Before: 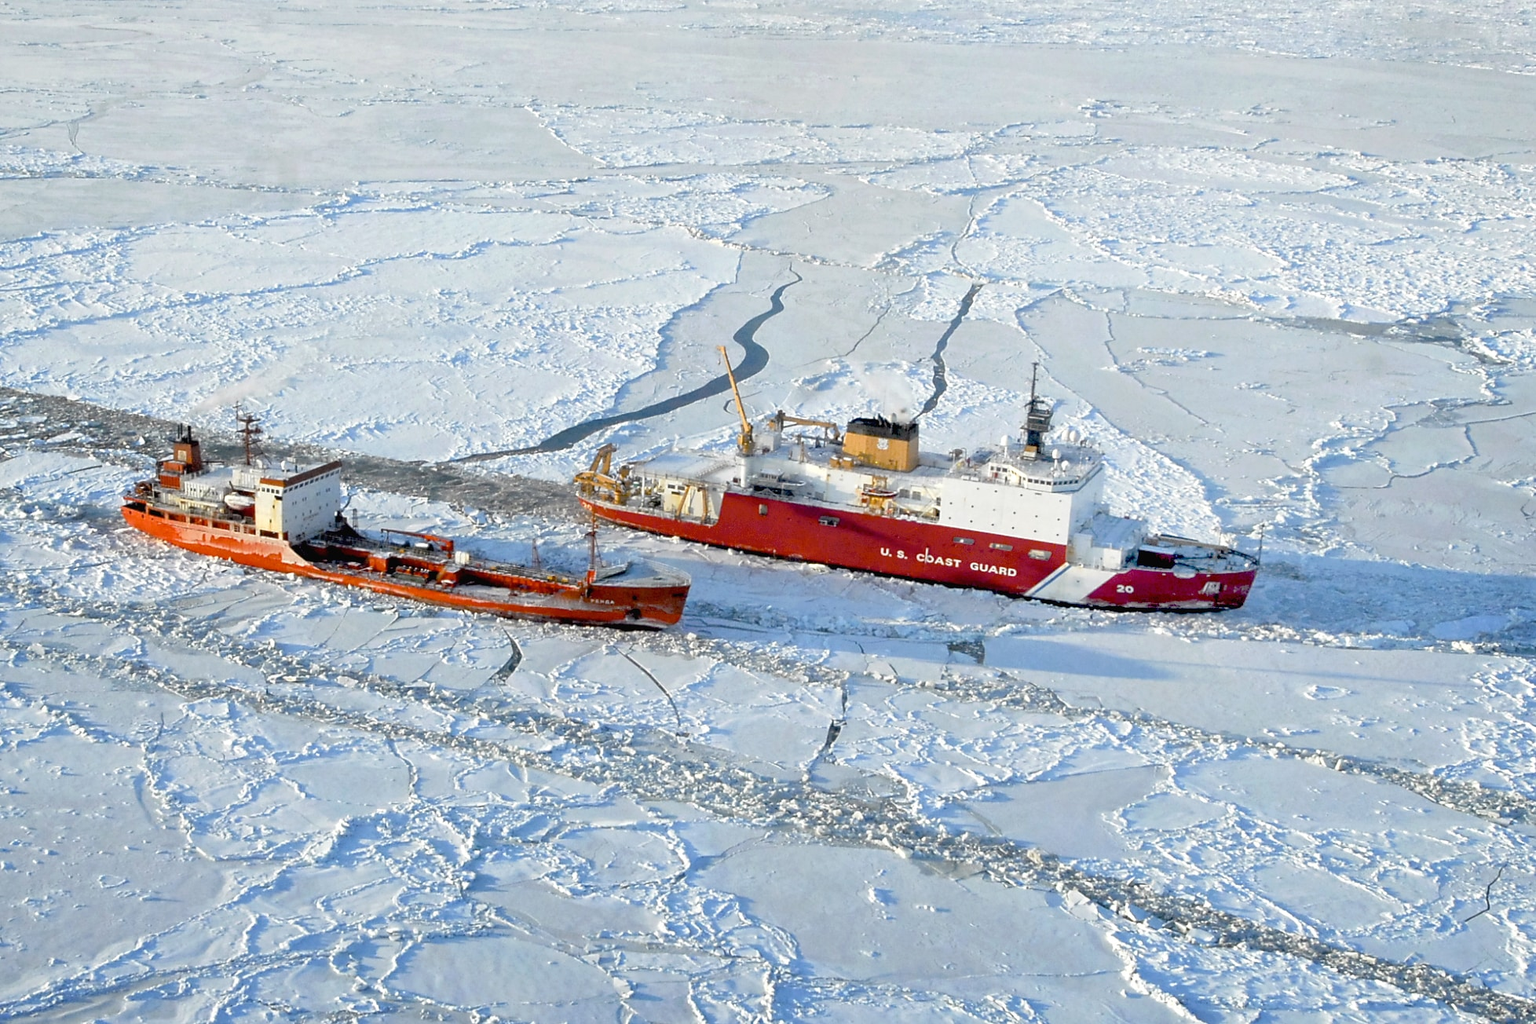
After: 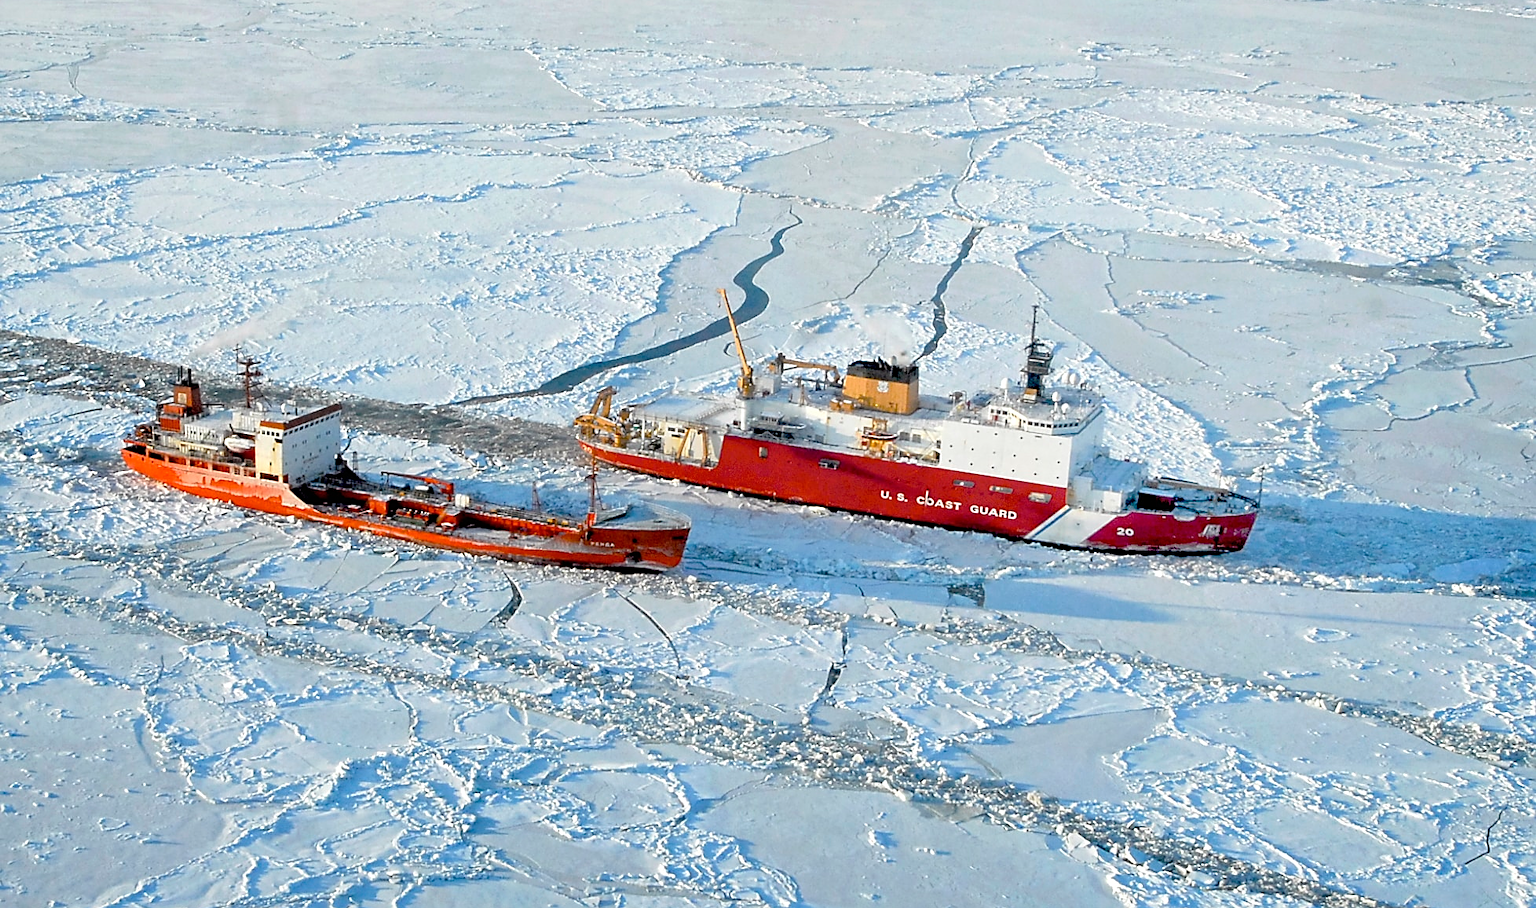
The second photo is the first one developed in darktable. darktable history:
crop and rotate: top 5.609%, bottom 5.609%
sharpen: on, module defaults
